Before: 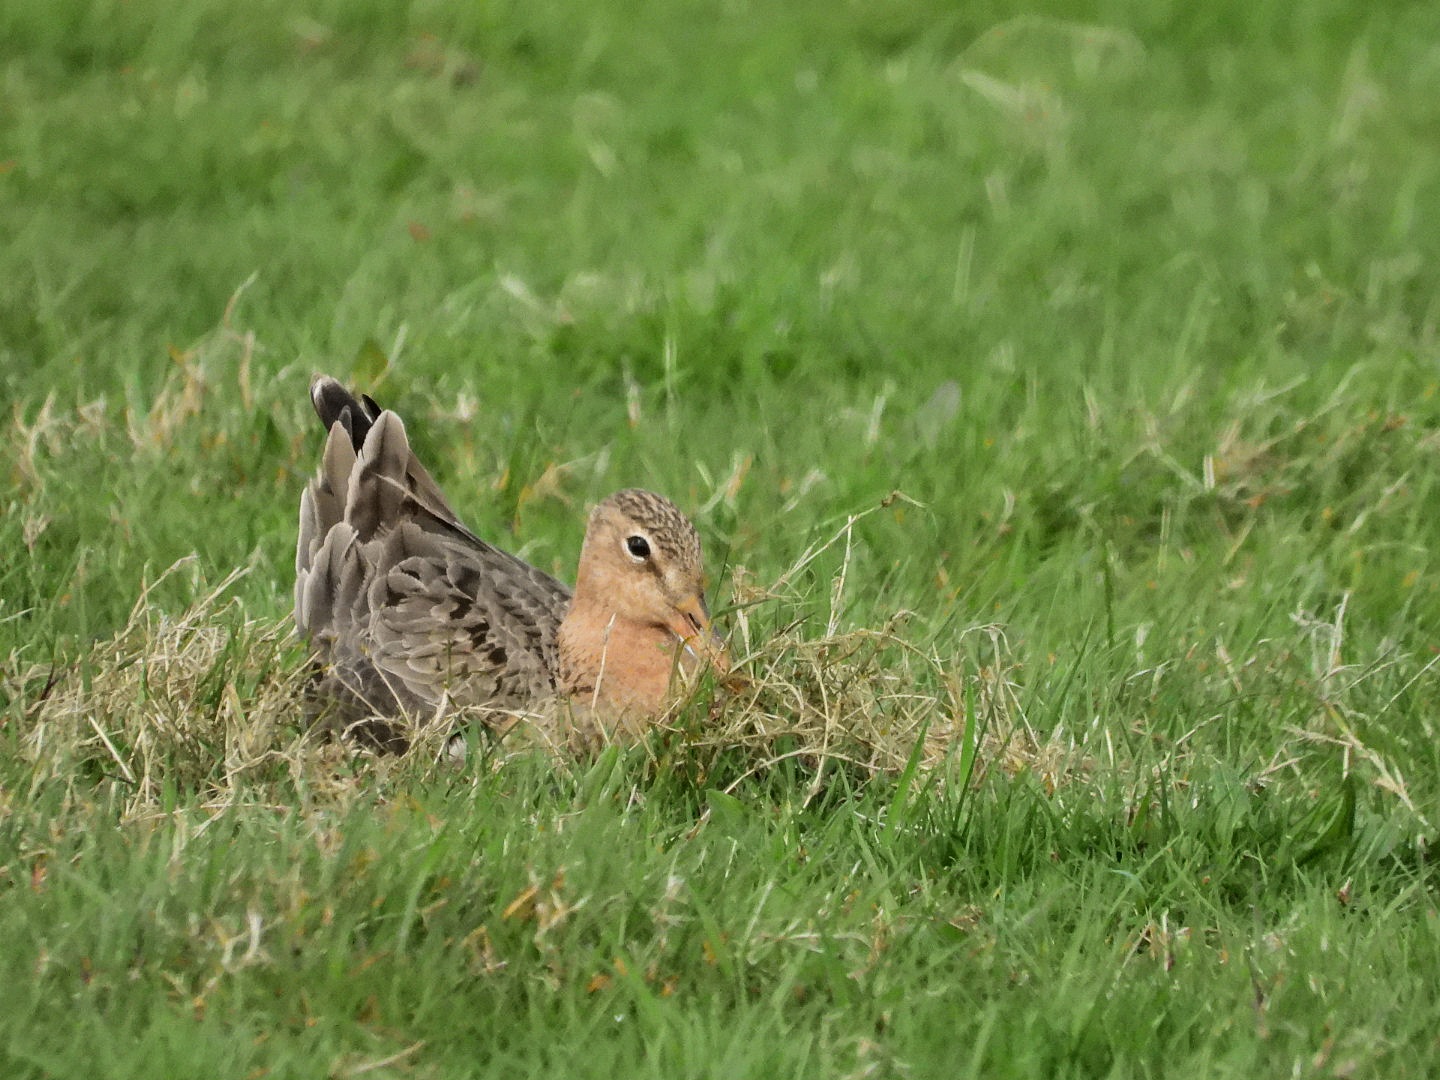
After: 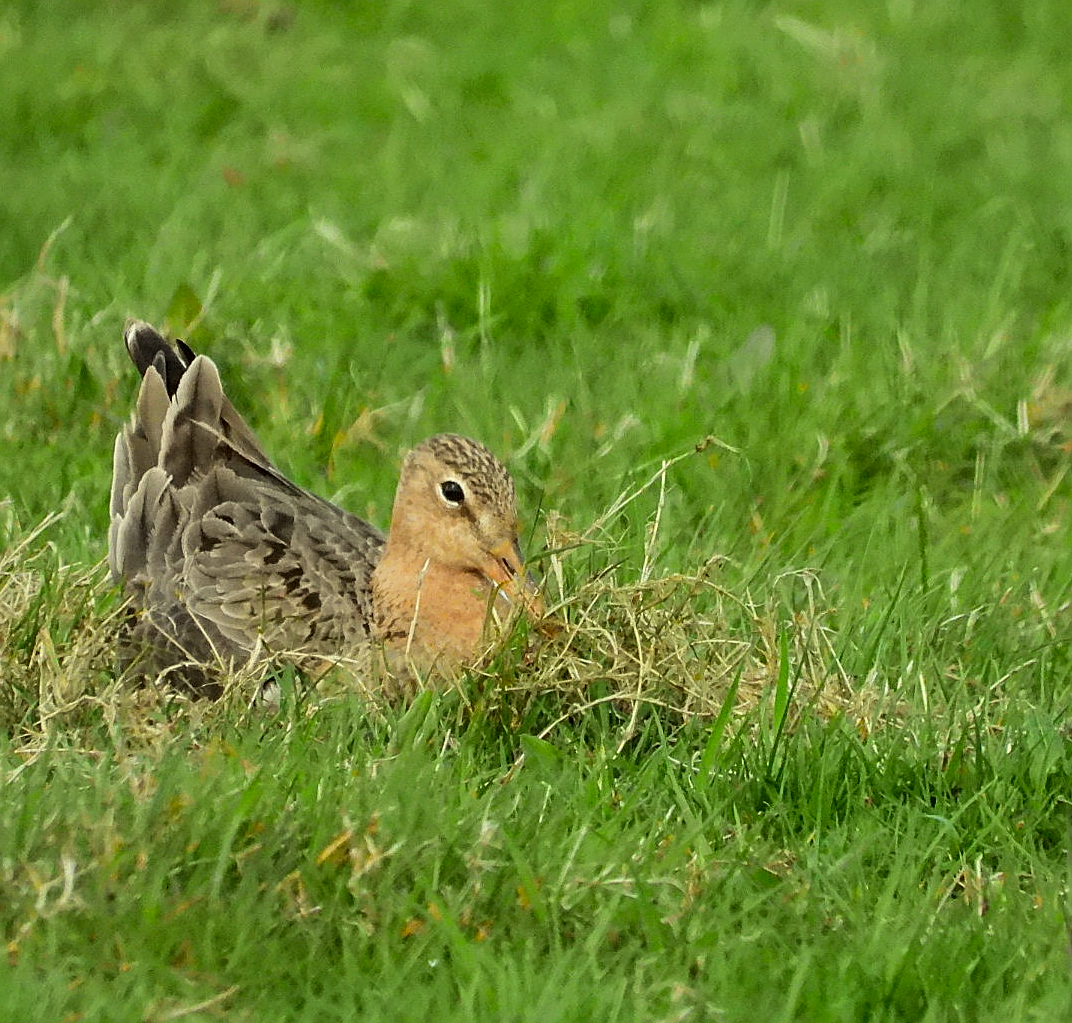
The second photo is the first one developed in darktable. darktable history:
contrast brightness saturation: contrast 0.036, saturation 0.154
sharpen: on, module defaults
crop and rotate: left 12.971%, top 5.273%, right 12.567%
color correction: highlights a* -5.81, highlights b* 10.73
